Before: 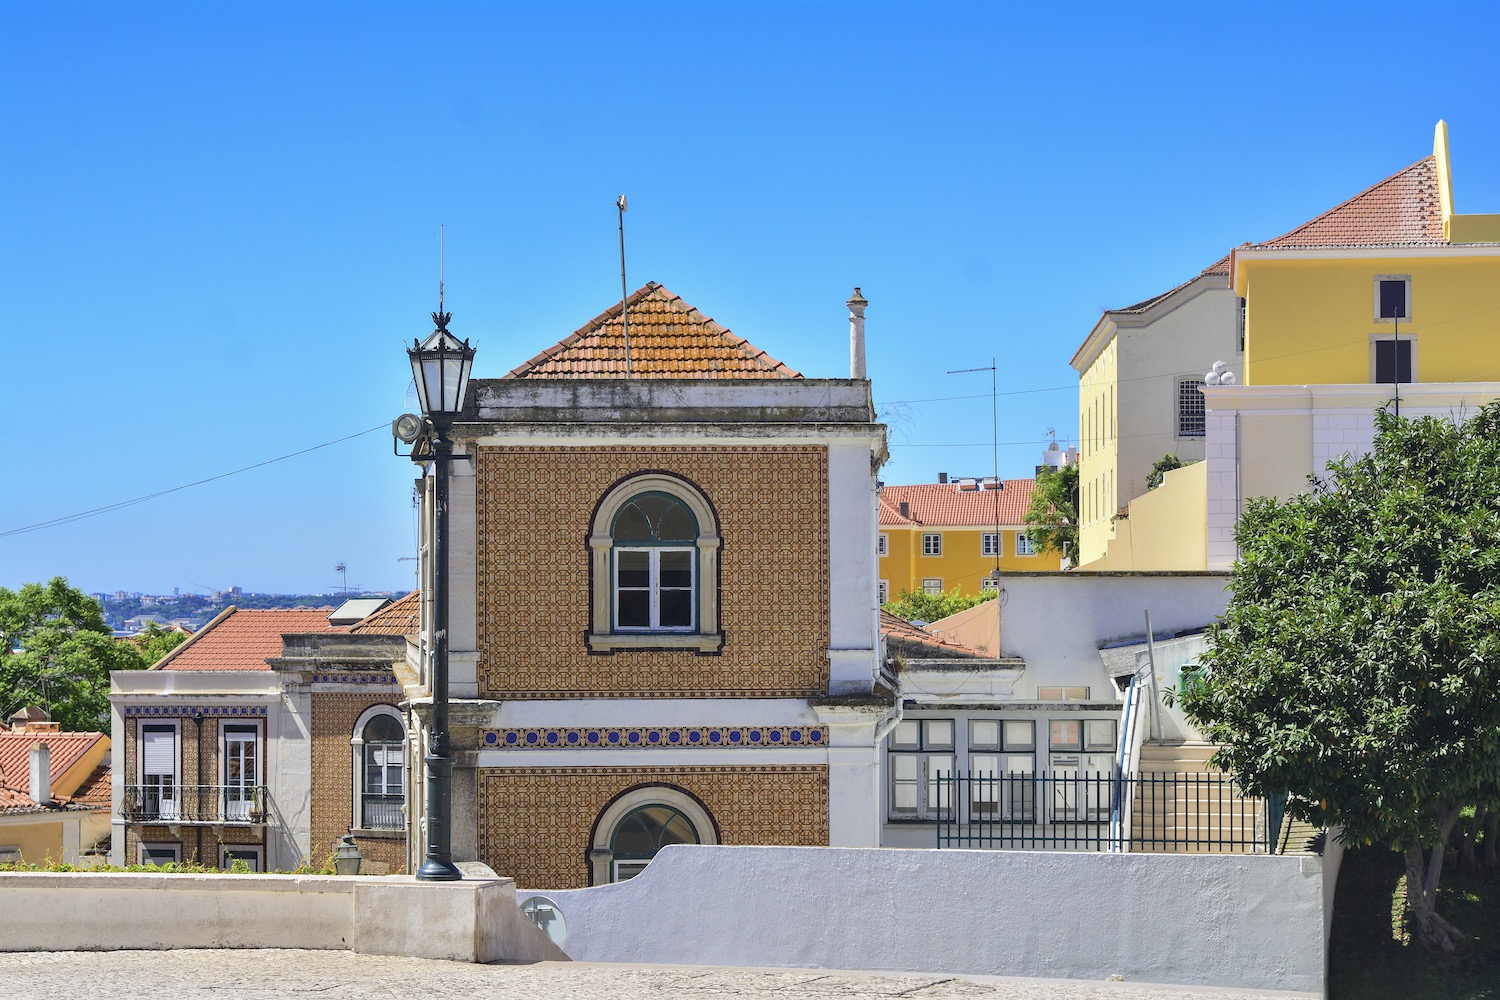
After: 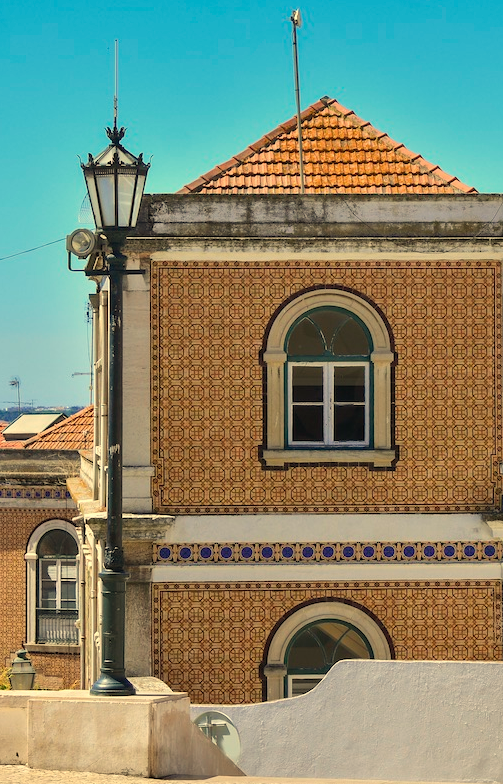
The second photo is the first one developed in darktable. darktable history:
crop and rotate: left 21.77%, top 18.528%, right 44.676%, bottom 2.997%
white balance: red 1.08, blue 0.791
